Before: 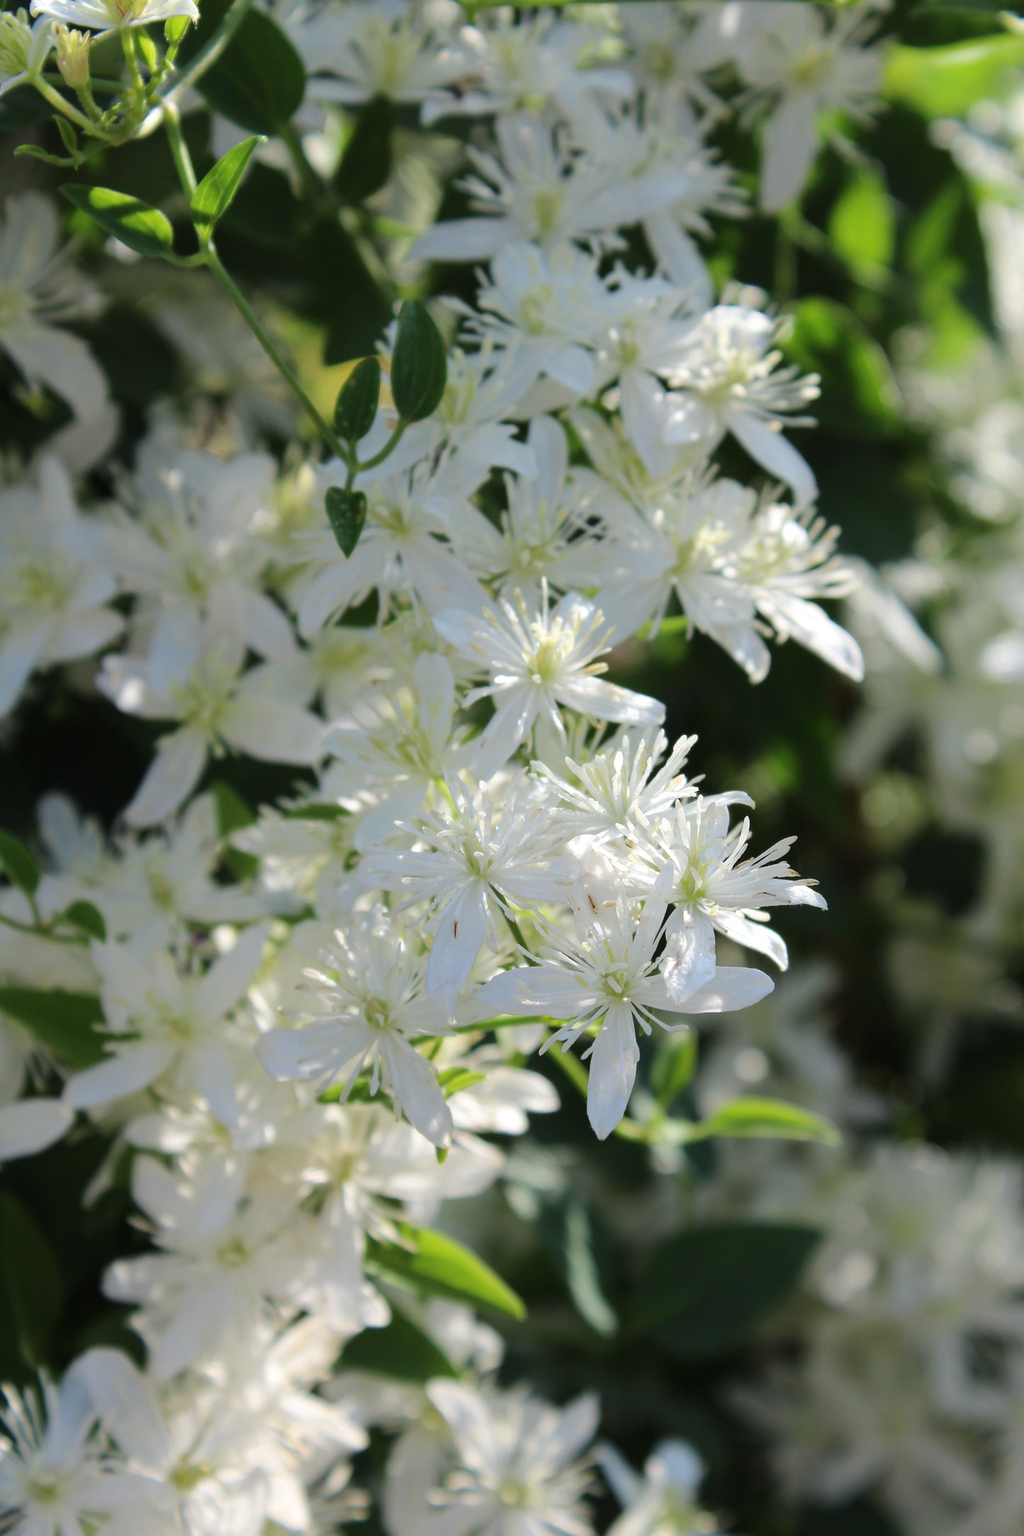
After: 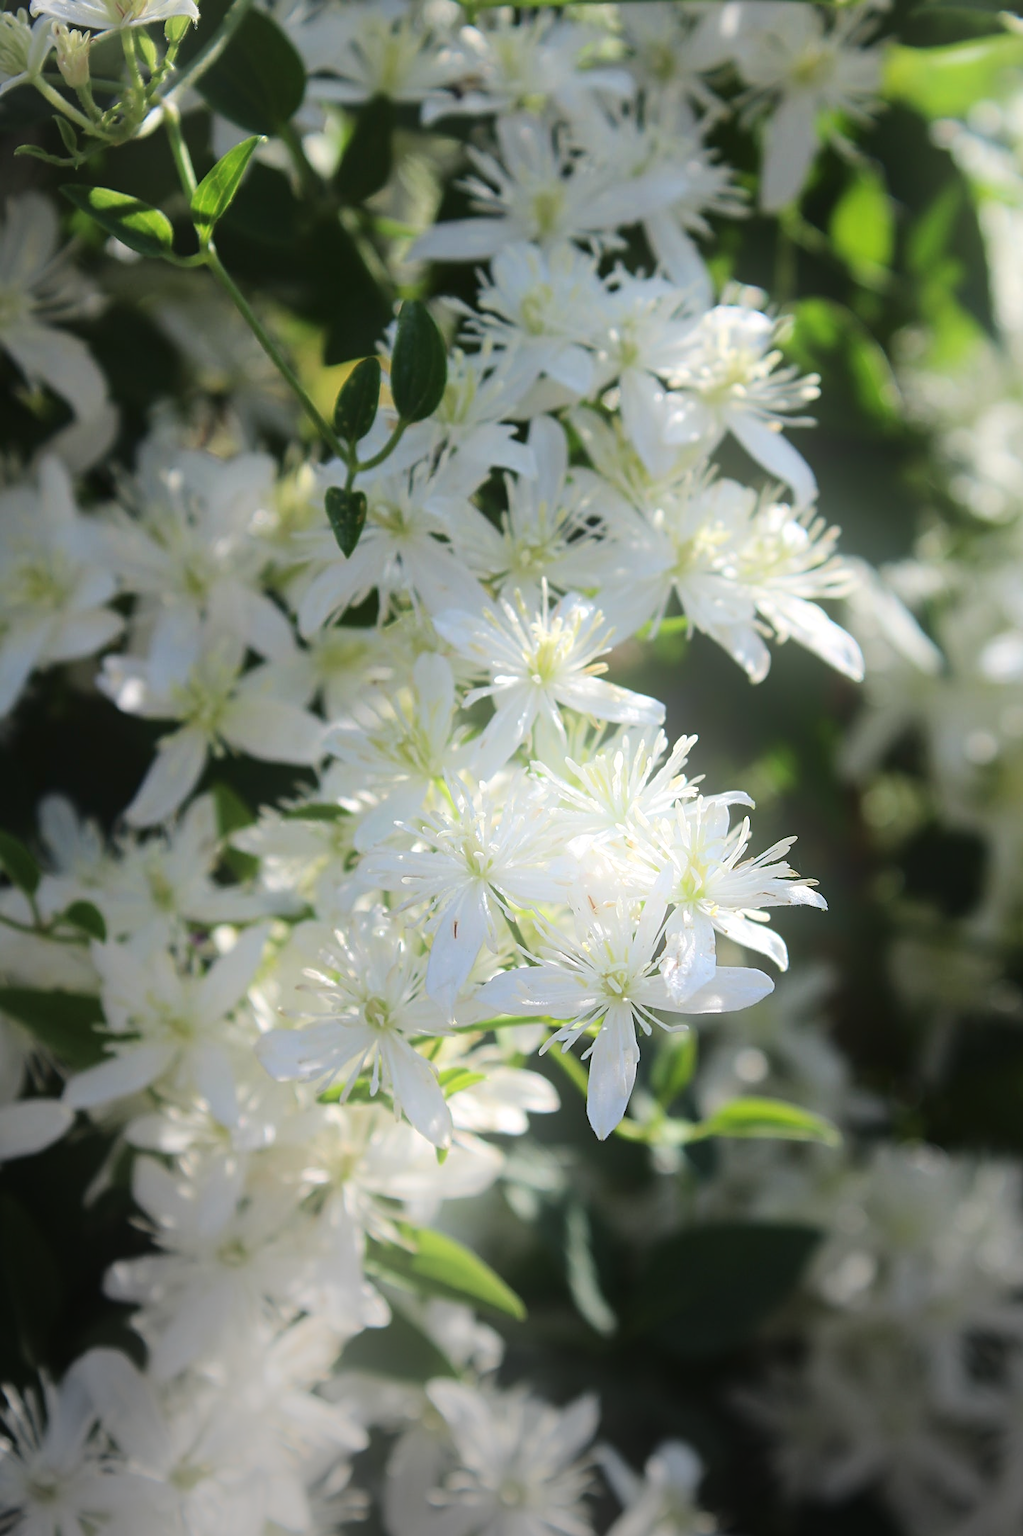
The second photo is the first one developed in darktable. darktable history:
sharpen: on, module defaults
tone curve: curves: ch0 [(0, 0.032) (0.181, 0.152) (0.751, 0.762) (1, 1)], color space Lab, linked channels, preserve colors none
bloom: threshold 82.5%, strength 16.25%
vignetting: fall-off start 73.57%, center (0.22, -0.235)
